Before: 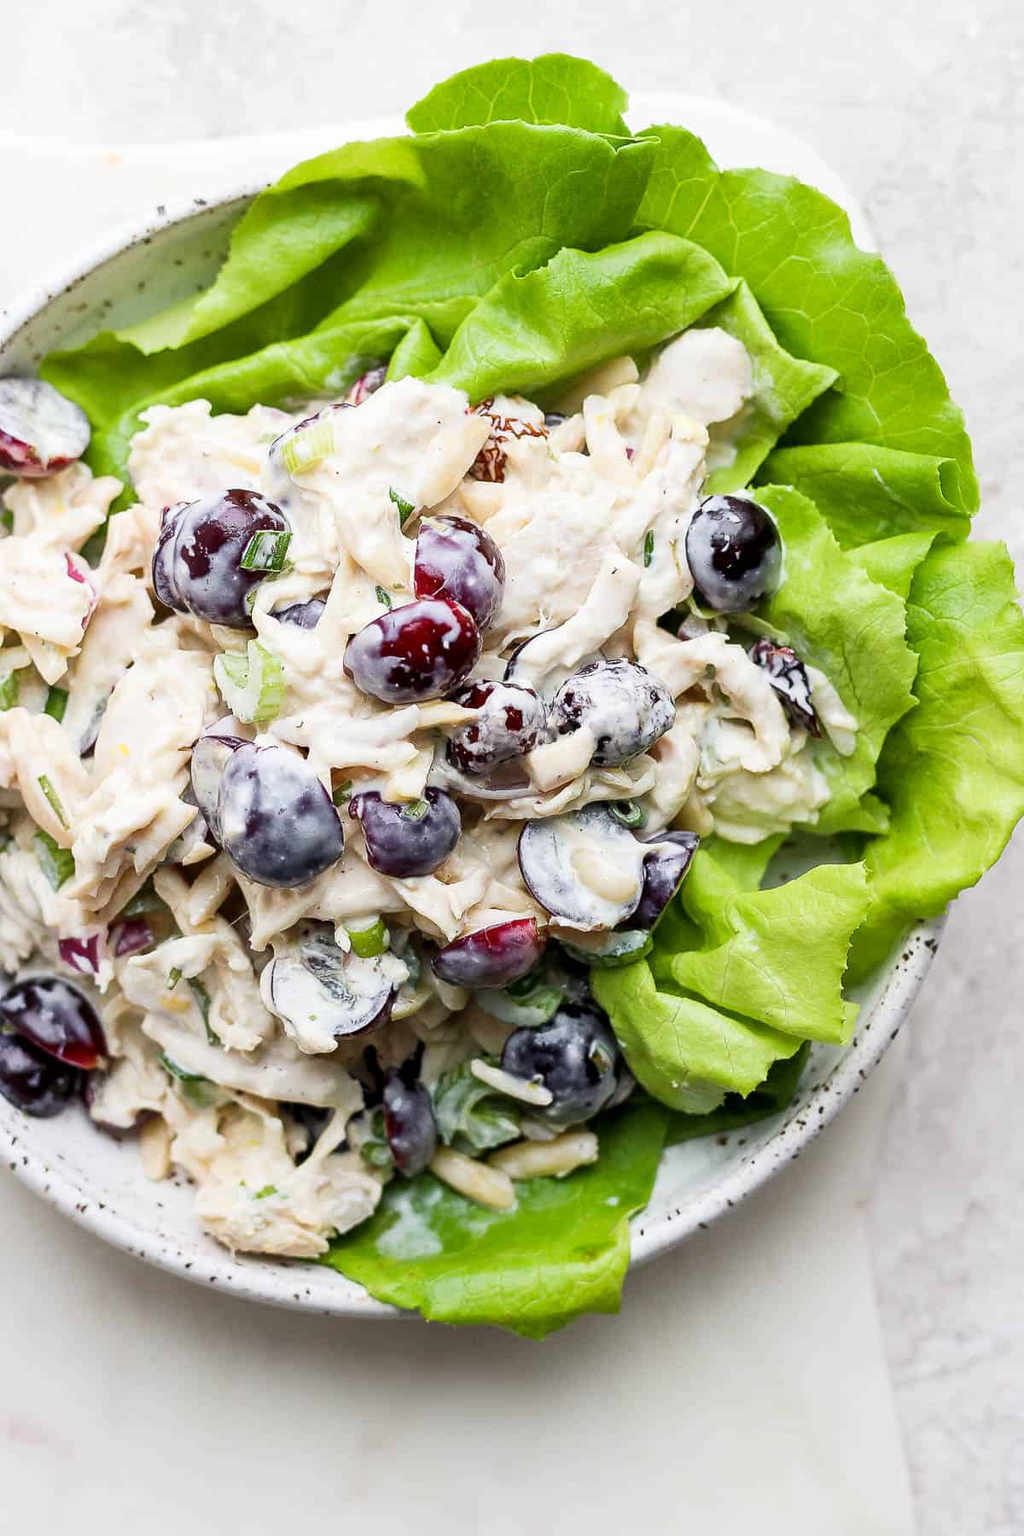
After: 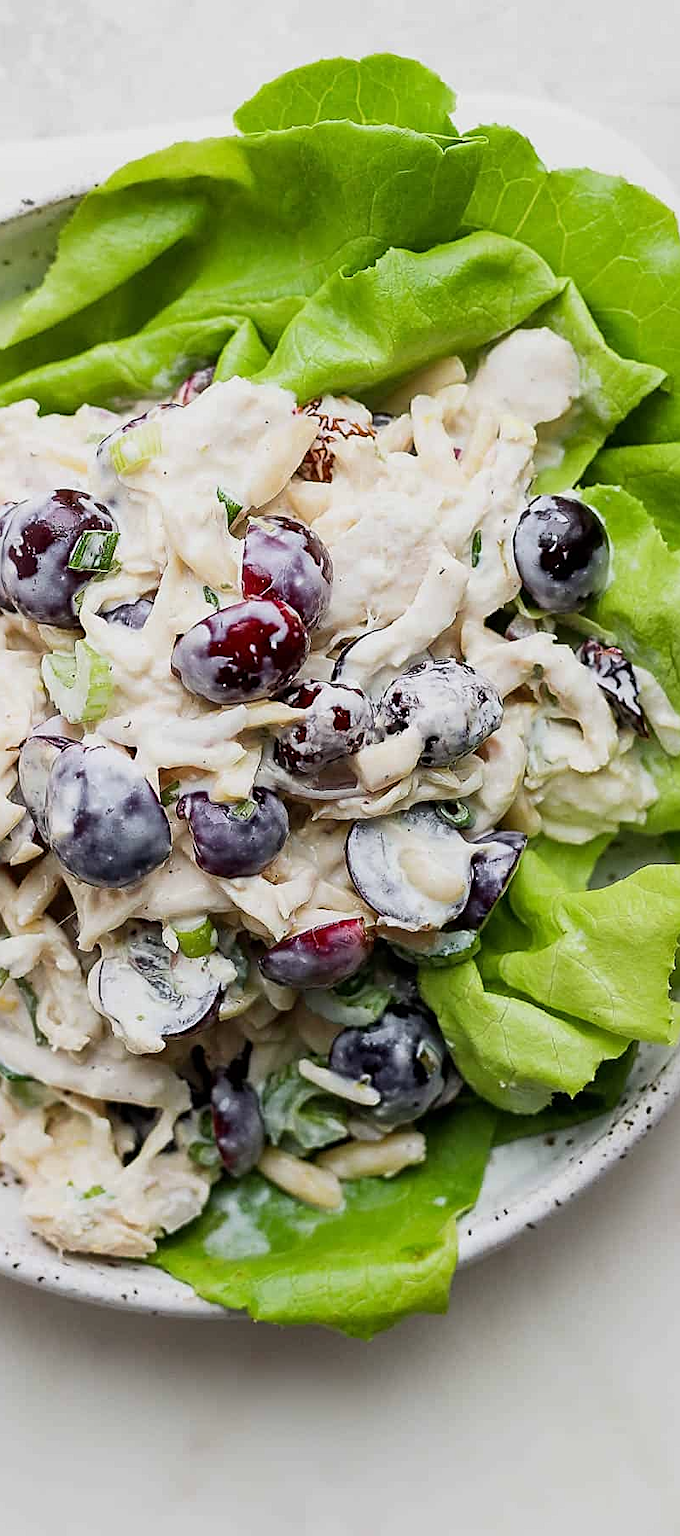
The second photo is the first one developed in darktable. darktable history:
crop: left 16.899%, right 16.556%
sharpen: on, module defaults
exposure: exposure -0.293 EV, compensate highlight preservation false
